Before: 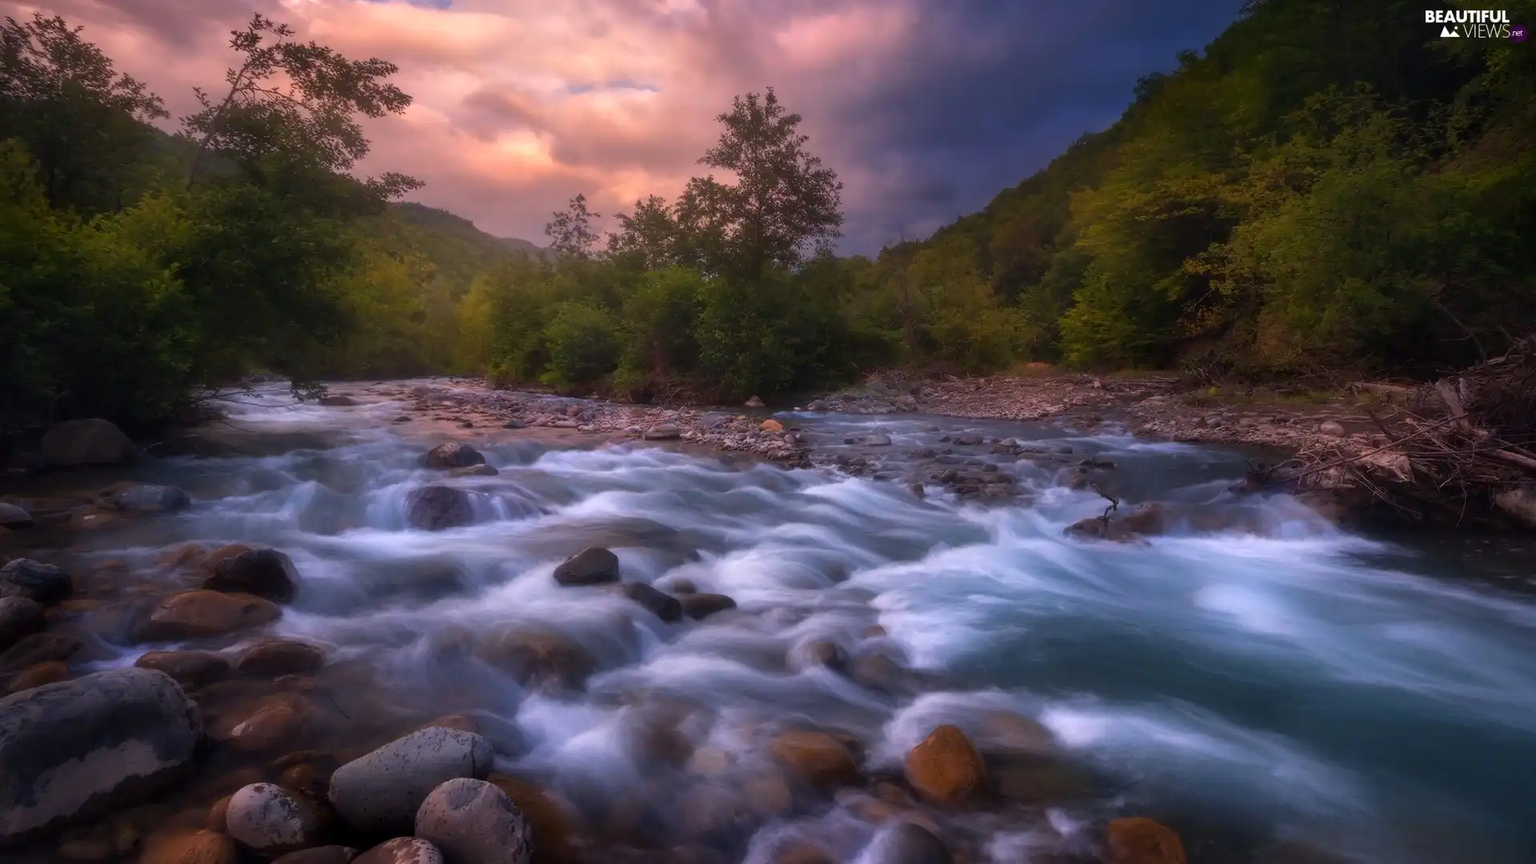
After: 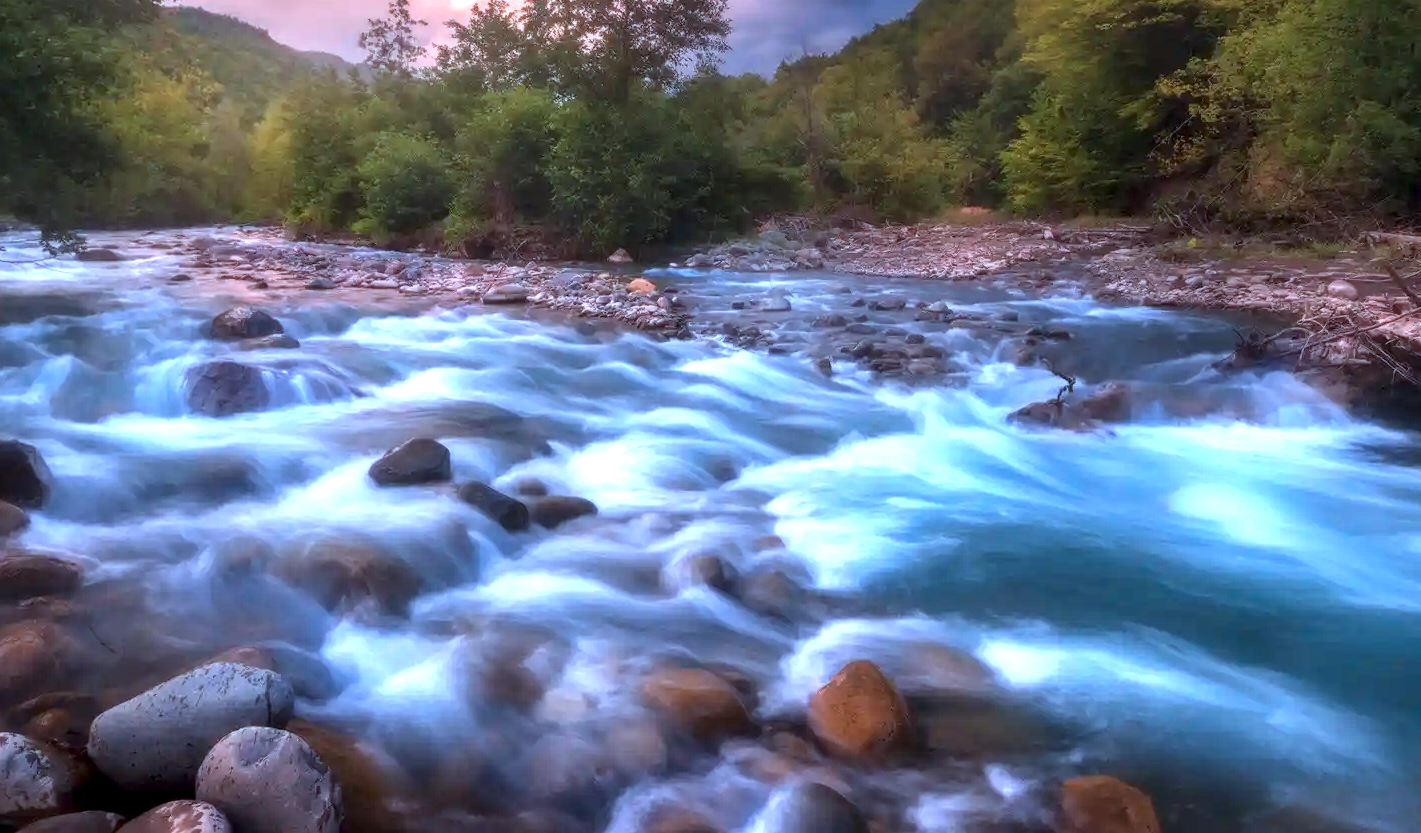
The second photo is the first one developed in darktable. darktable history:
exposure: black level correction 0, exposure 1.2 EV, compensate exposure bias true, compensate highlight preservation false
crop: left 16.871%, top 22.857%, right 9.116%
color correction: highlights a* -9.73, highlights b* -21.22
local contrast: detail 130%
